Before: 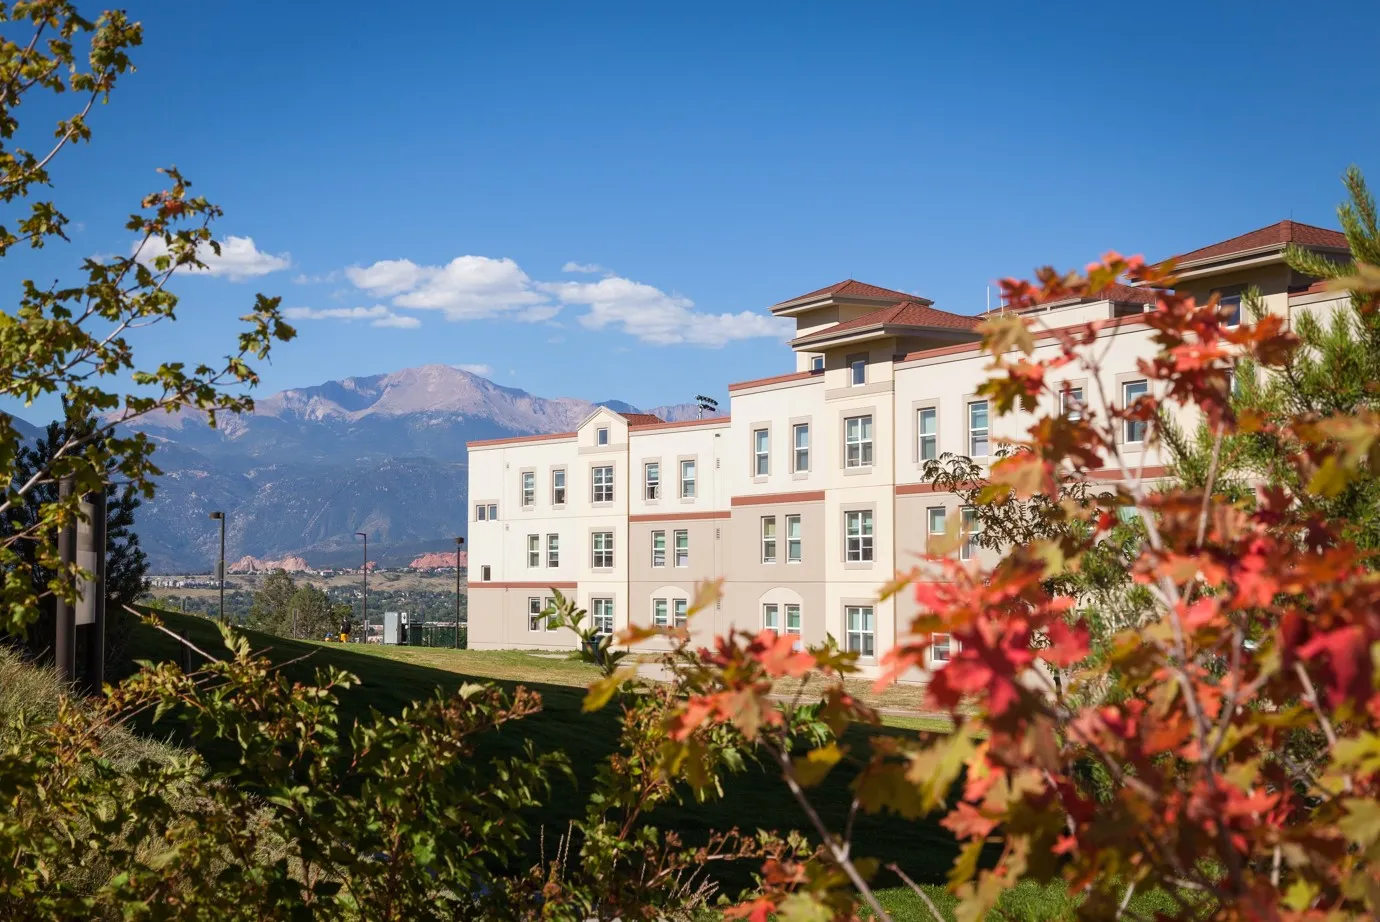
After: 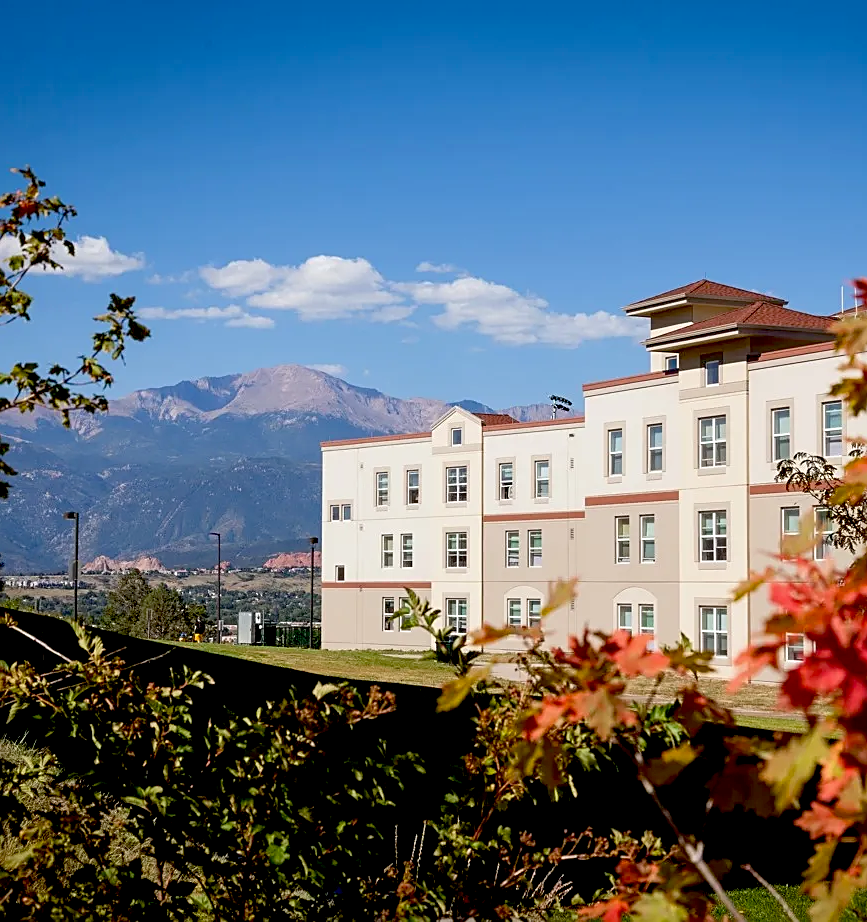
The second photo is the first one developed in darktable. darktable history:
crop: left 10.644%, right 26.528%
exposure: black level correction 0.029, exposure -0.073 EV, compensate highlight preservation false
sharpen: on, module defaults
